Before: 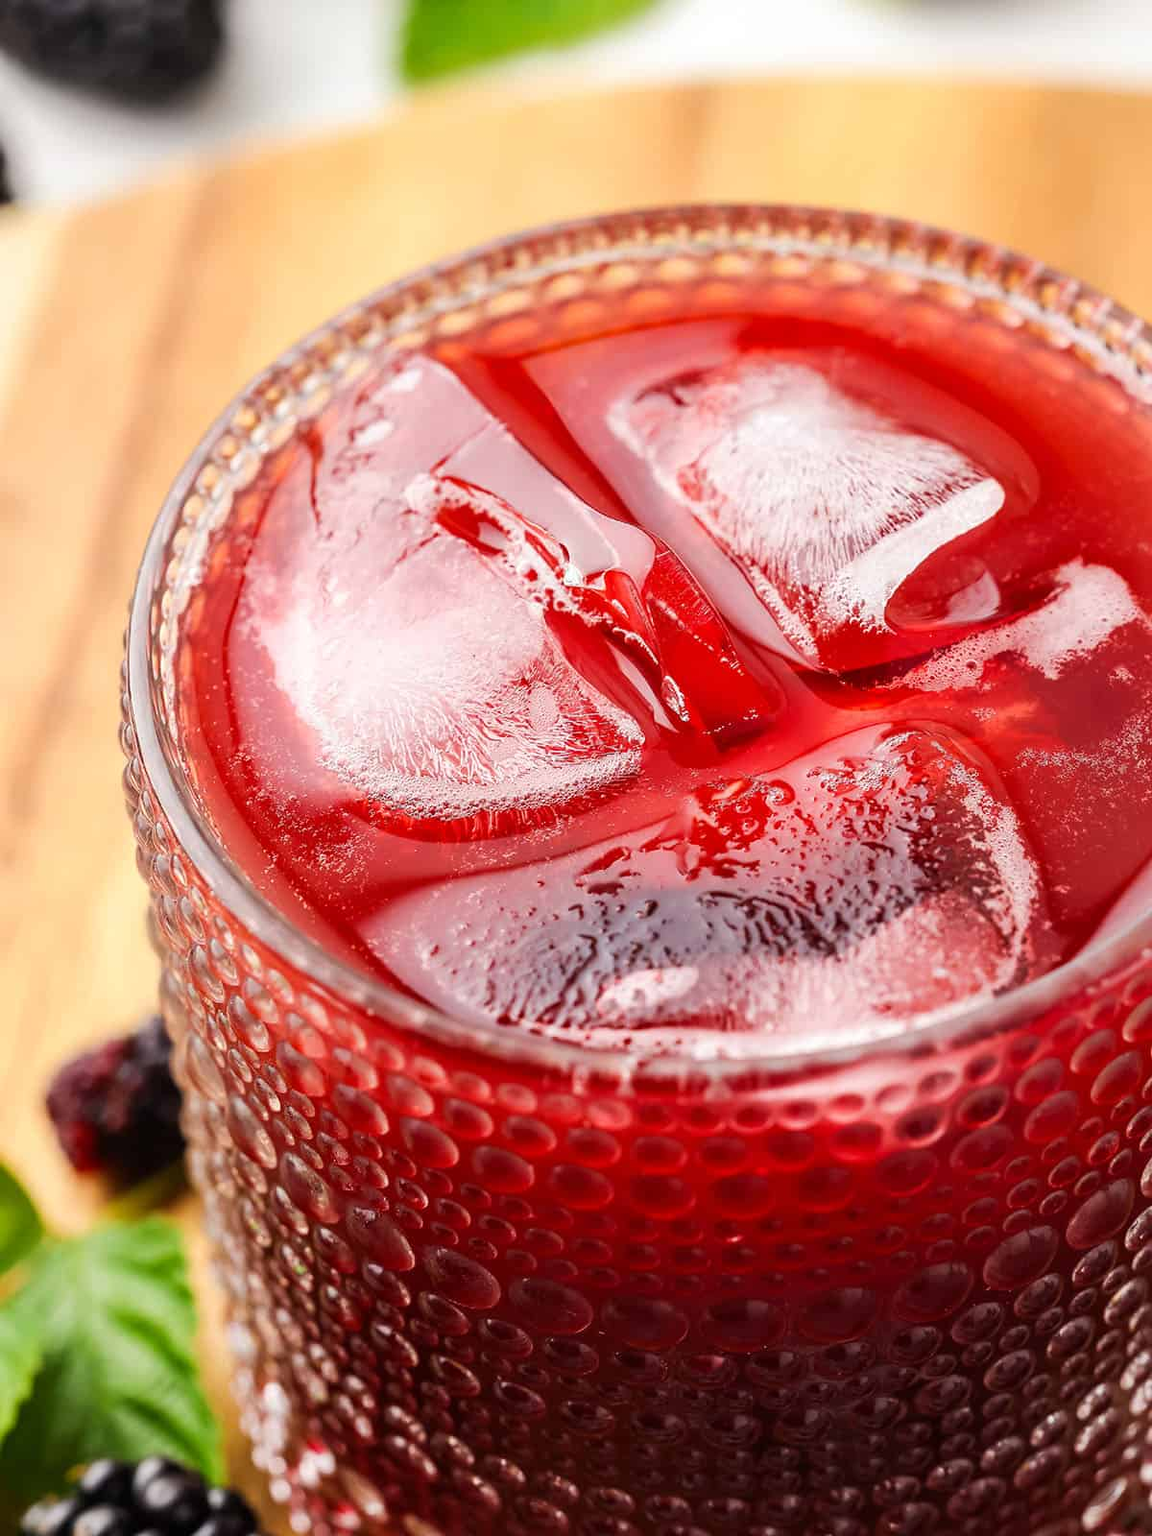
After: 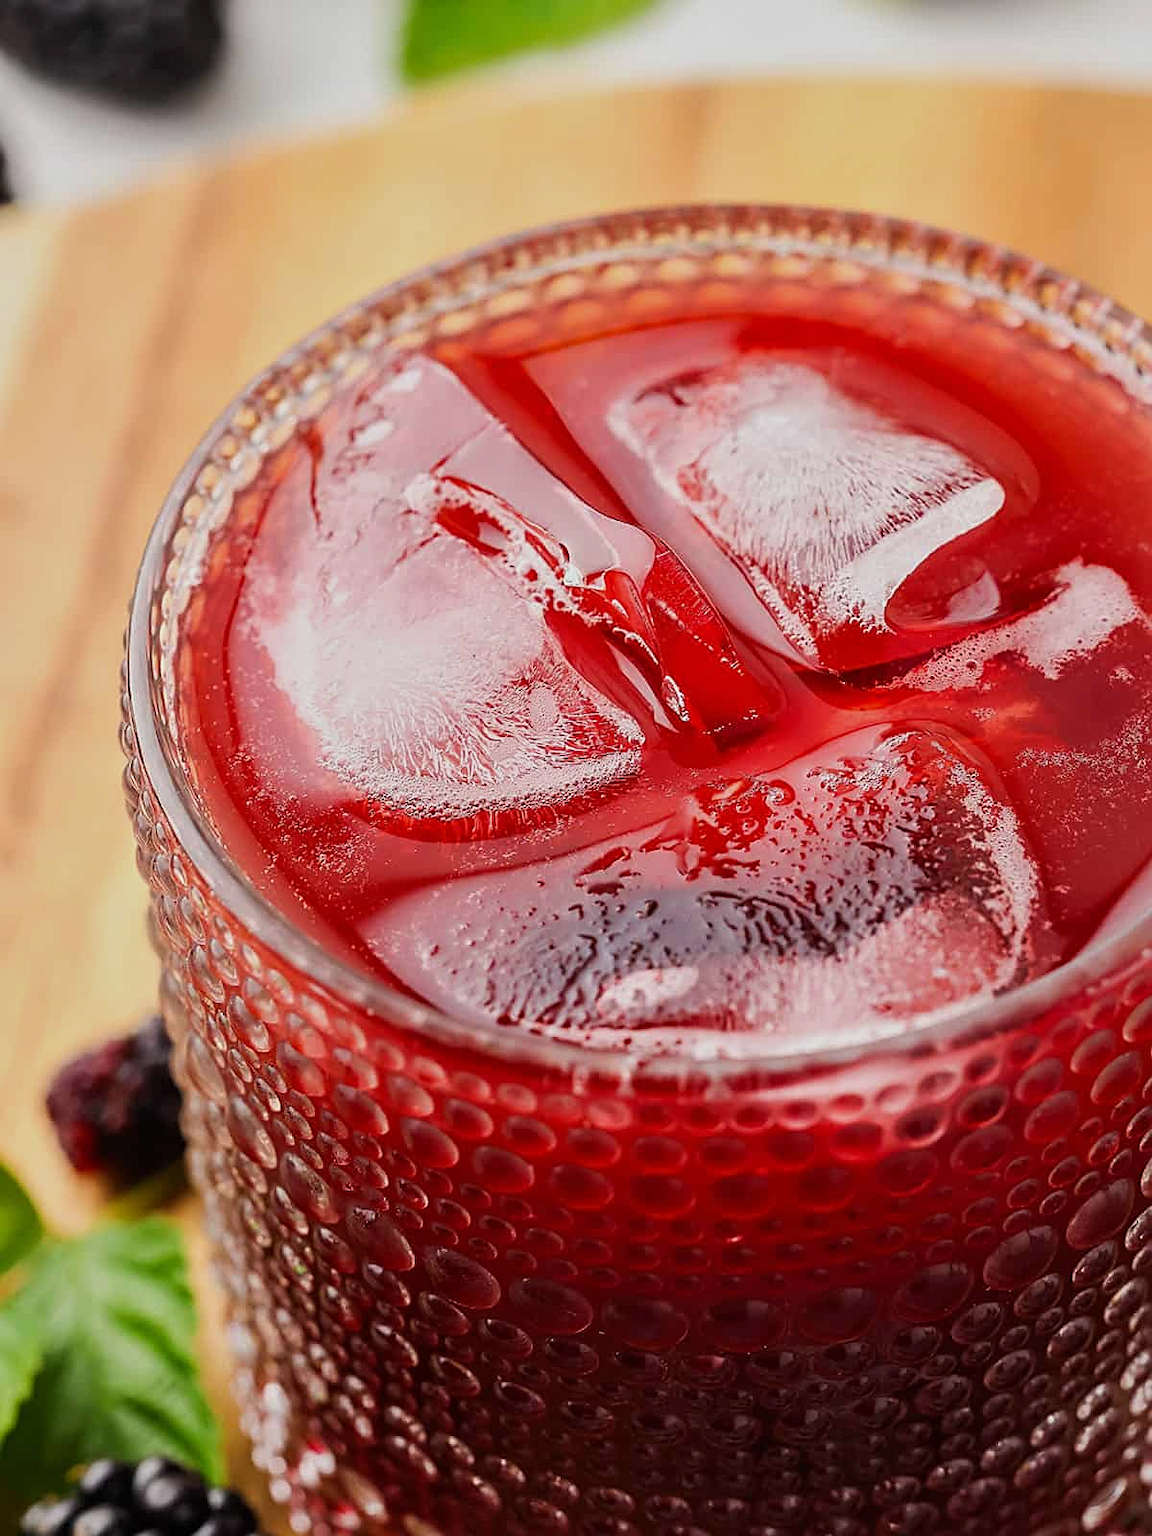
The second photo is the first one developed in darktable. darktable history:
tone equalizer: -8 EV -0.002 EV, -7 EV 0.005 EV, -6 EV -0.009 EV, -5 EV 0.011 EV, -4 EV -0.012 EV, -3 EV 0.007 EV, -2 EV -0.062 EV, -1 EV -0.293 EV, +0 EV -0.582 EV, smoothing diameter 2%, edges refinement/feathering 20, mask exposure compensation -1.57 EV, filter diffusion 5
exposure: exposure -0.36 EV, compensate highlight preservation false
sharpen: on, module defaults
